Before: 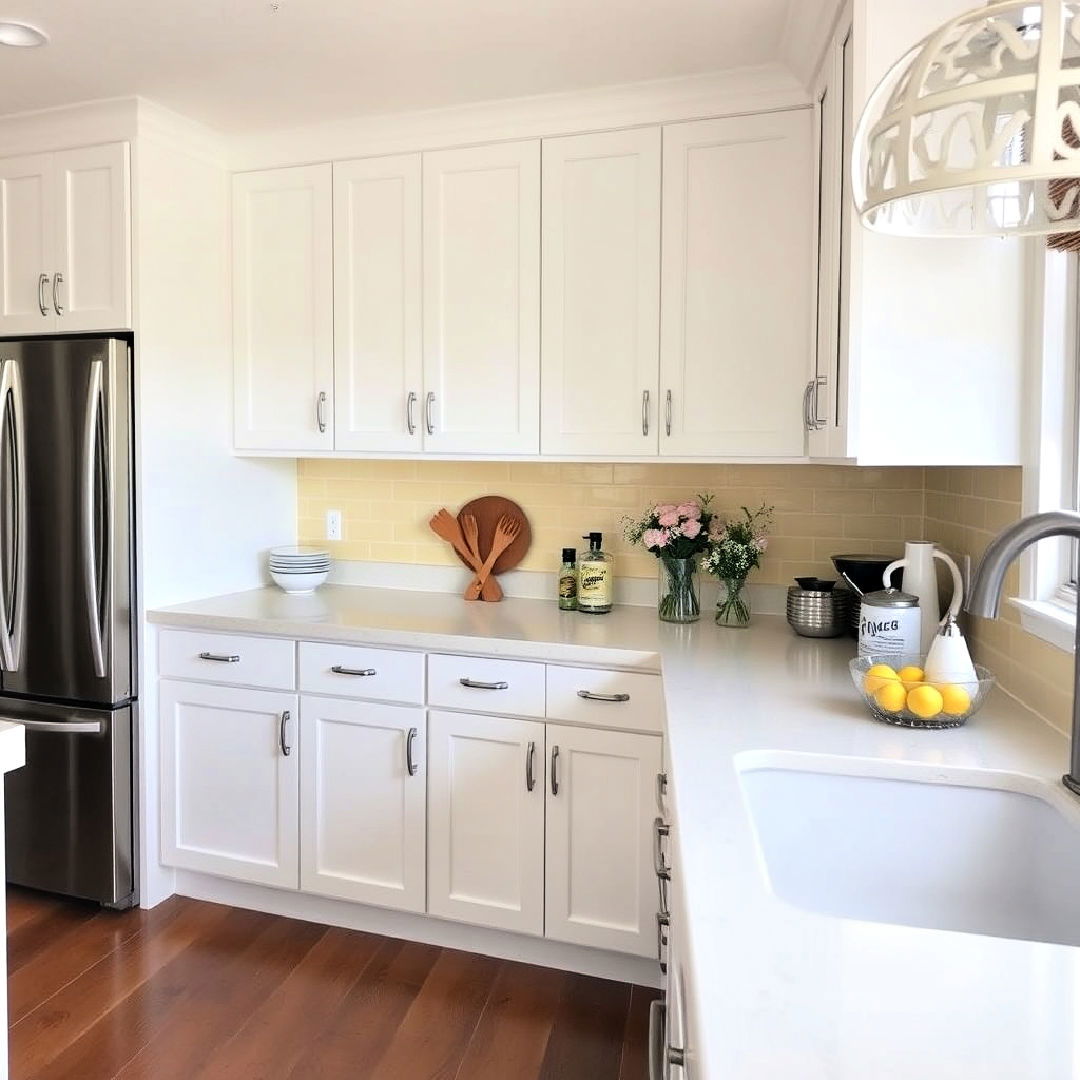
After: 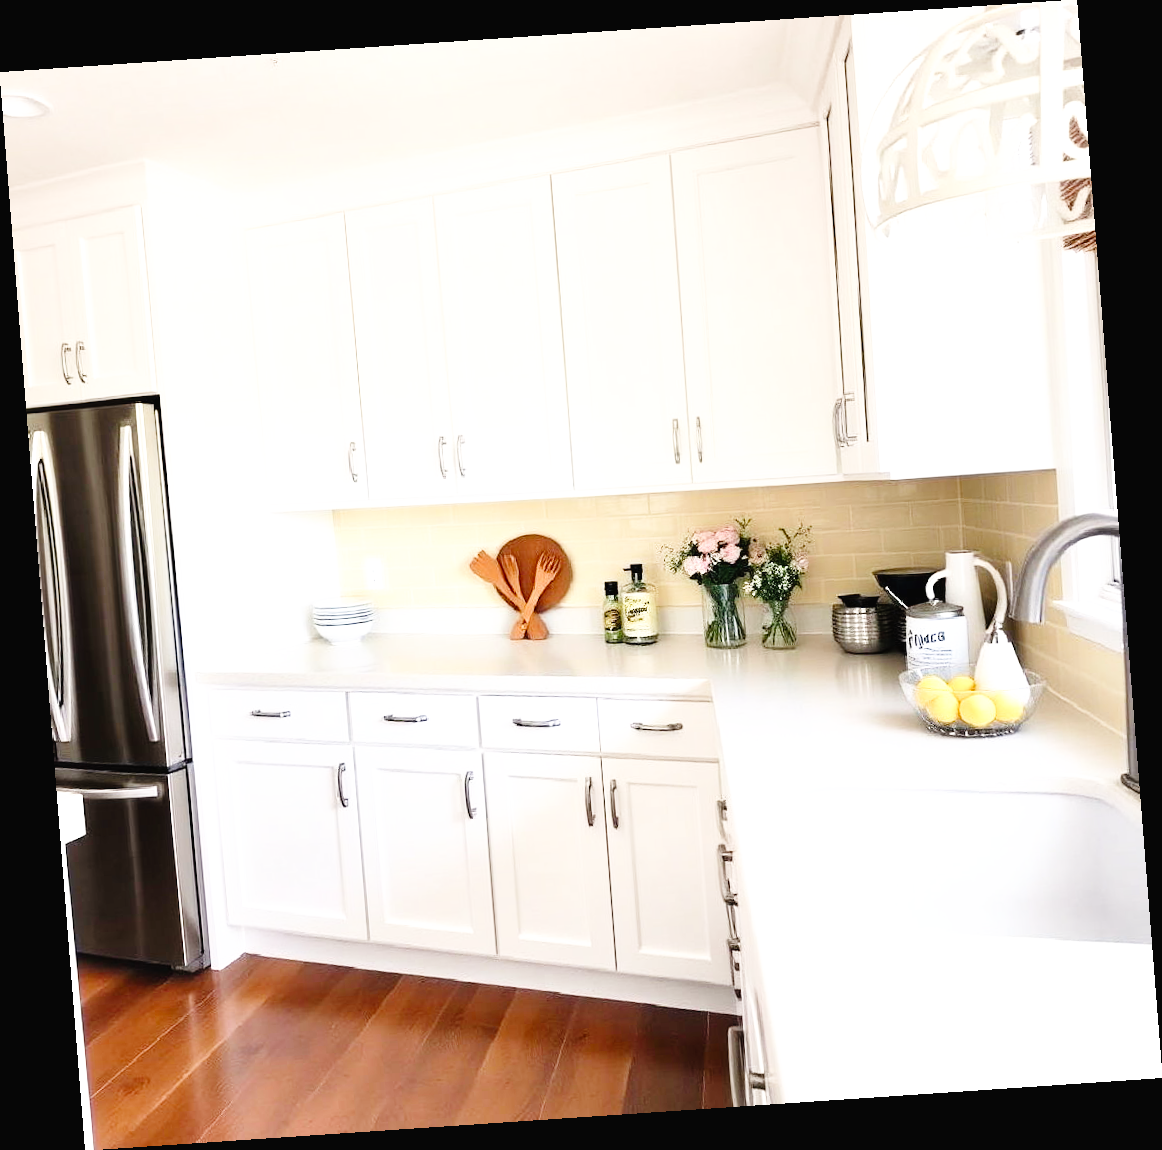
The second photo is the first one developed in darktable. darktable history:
color balance rgb: shadows lift › chroma 1%, shadows lift › hue 28.8°, power › hue 60°, highlights gain › chroma 1%, highlights gain › hue 60°, global offset › luminance 0.25%, perceptual saturation grading › highlights -20%, perceptual saturation grading › shadows 20%, perceptual brilliance grading › highlights 10%, perceptual brilliance grading › shadows -5%, global vibrance 19.67%
base curve: curves: ch0 [(0, 0) (0.008, 0.007) (0.022, 0.029) (0.048, 0.089) (0.092, 0.197) (0.191, 0.399) (0.275, 0.534) (0.357, 0.65) (0.477, 0.78) (0.542, 0.833) (0.799, 0.973) (1, 1)], preserve colors none
rotate and perspective: rotation -4.2°, shear 0.006, automatic cropping off
